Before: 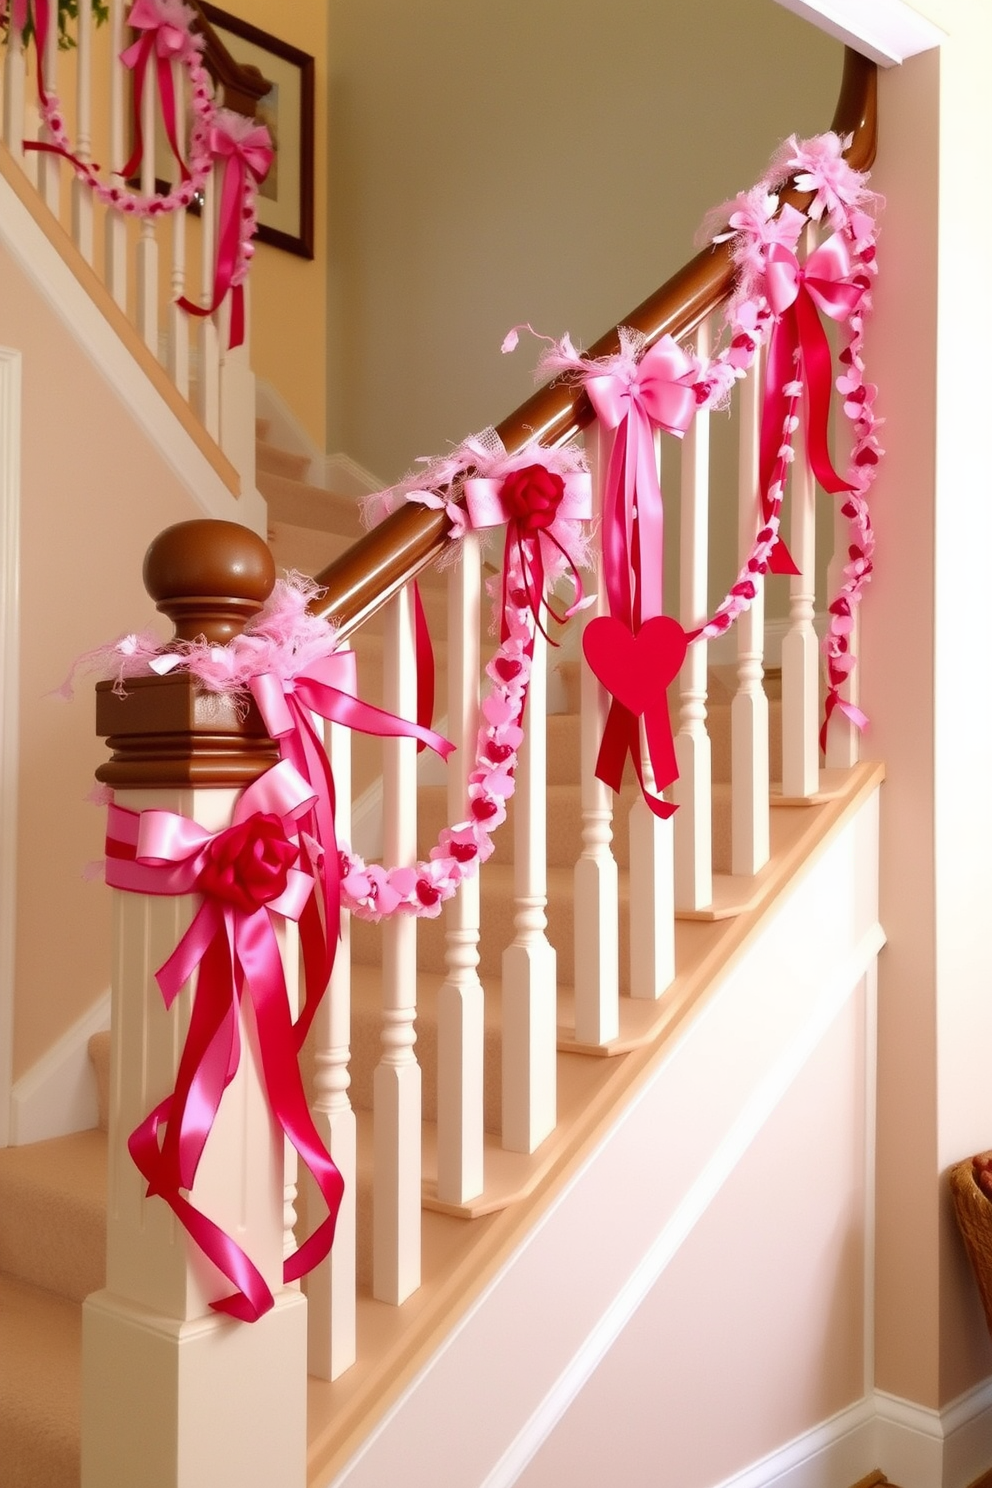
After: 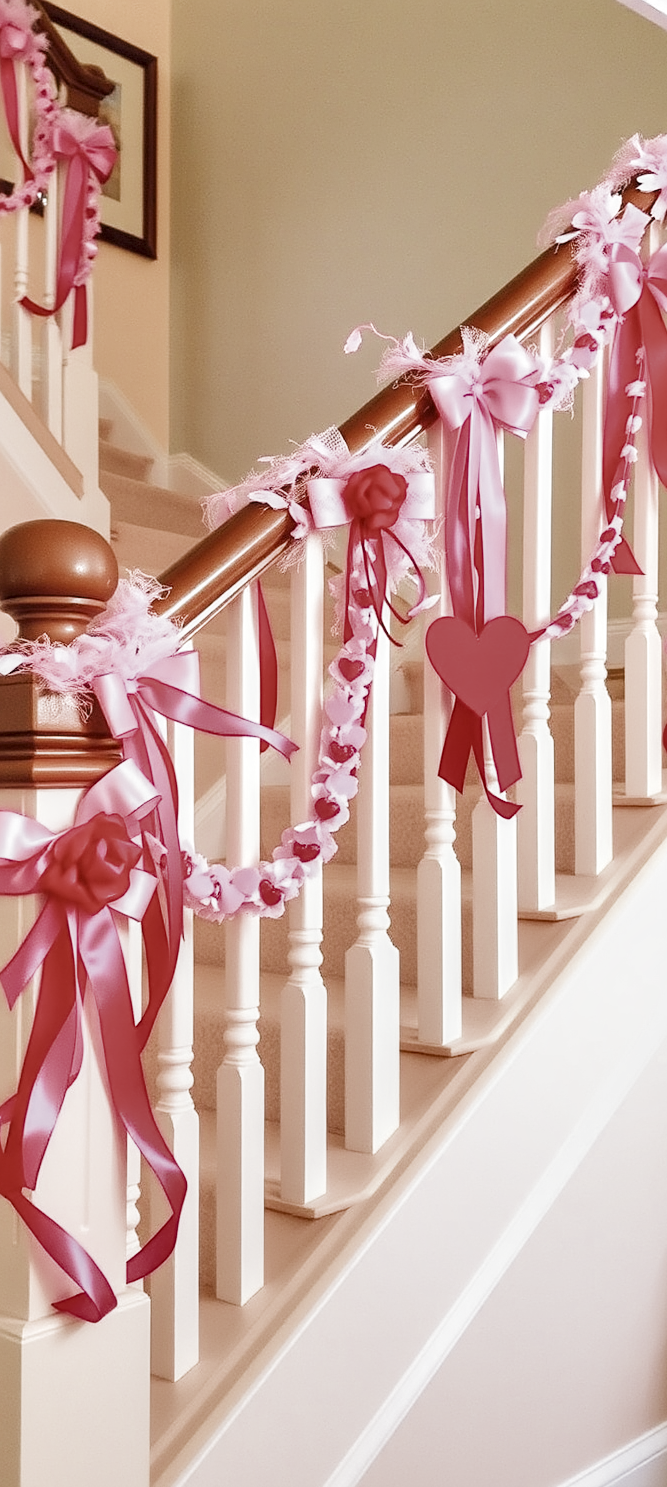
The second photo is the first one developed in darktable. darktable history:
contrast brightness saturation: contrast 0.064, brightness -0.012, saturation -0.245
sharpen: on, module defaults
exposure: black level correction 0, exposure 1.199 EV, compensate exposure bias true, compensate highlight preservation false
local contrast: highlights 94%, shadows 88%, detail 160%, midtone range 0.2
crop and rotate: left 15.908%, right 16.842%
shadows and highlights: soften with gaussian
filmic rgb: black relative exposure -7.65 EV, white relative exposure 4.56 EV, threshold 6 EV, hardness 3.61, add noise in highlights 0.001, color science v3 (2019), use custom middle-gray values true, contrast in highlights soft, enable highlight reconstruction true
